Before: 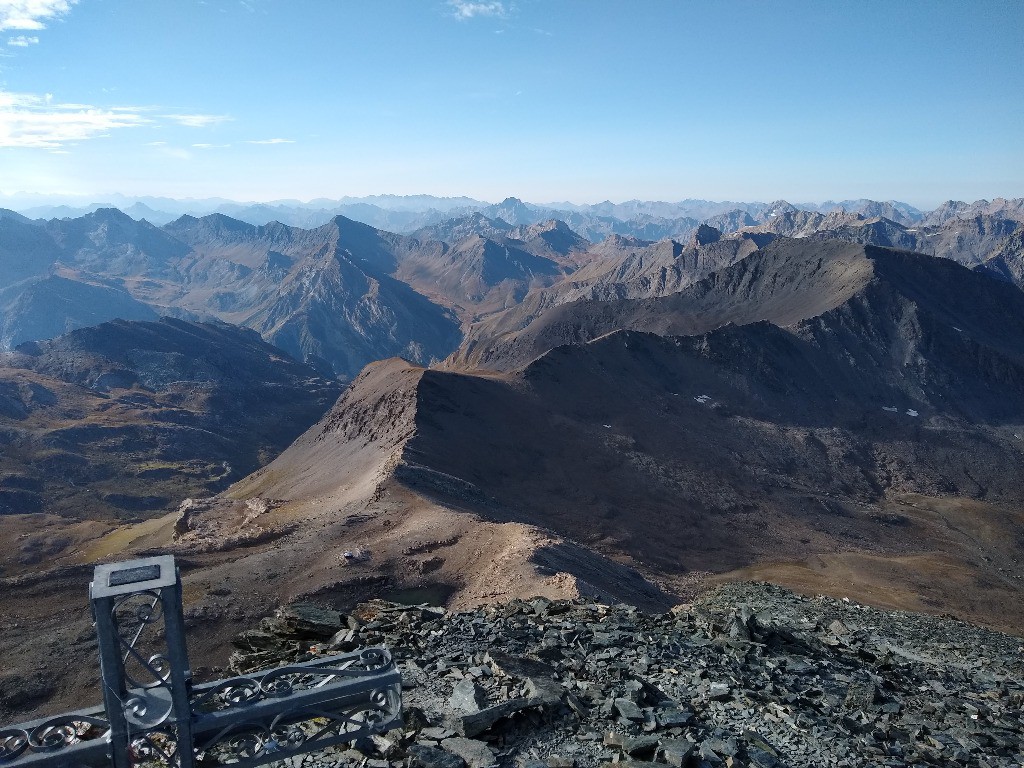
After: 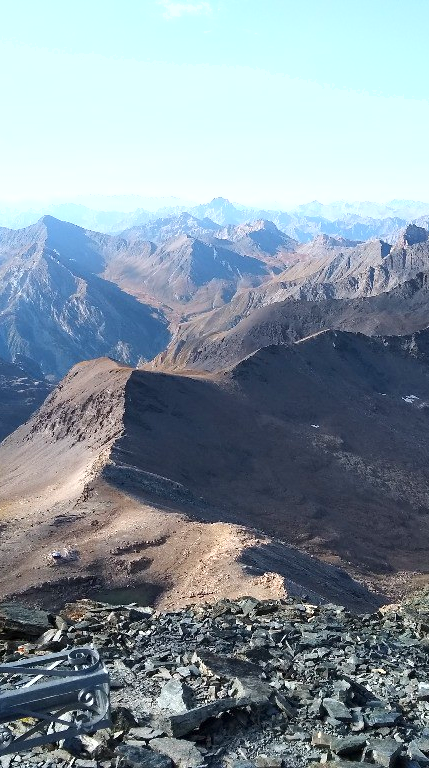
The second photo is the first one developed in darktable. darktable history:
shadows and highlights: shadows -23.89, highlights 51.67, soften with gaussian
crop: left 28.572%, right 29.469%
exposure: exposure 0.99 EV, compensate highlight preservation false
